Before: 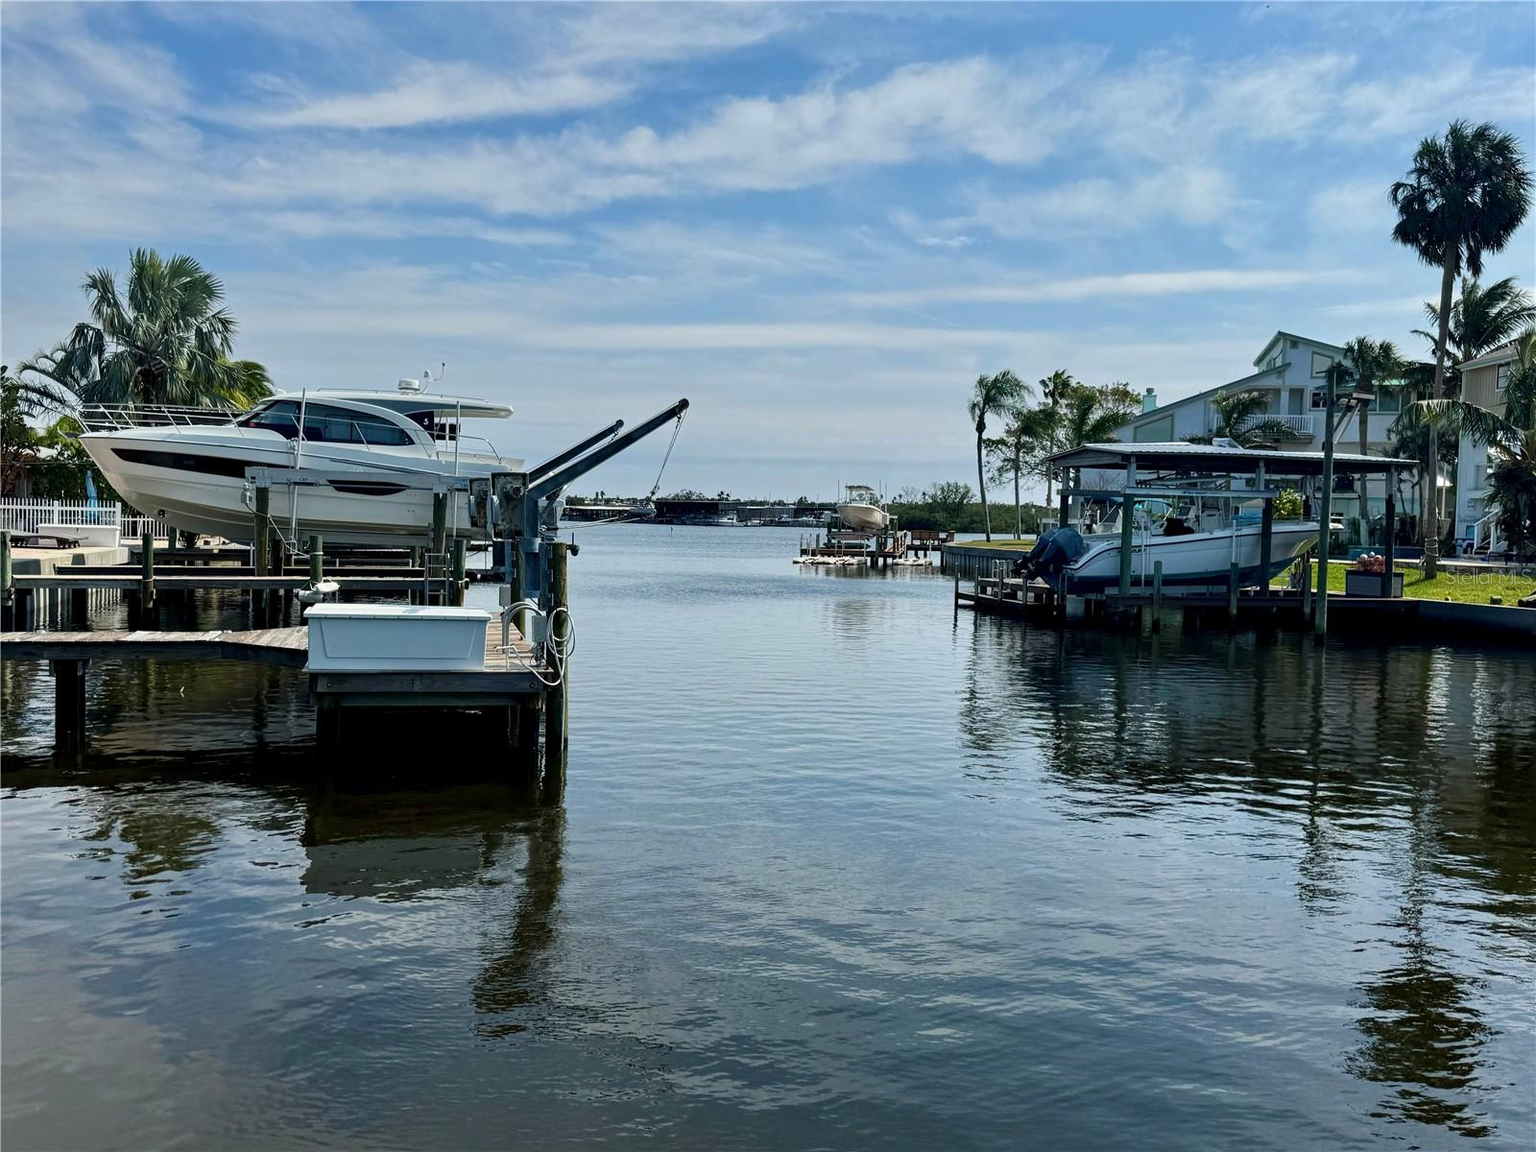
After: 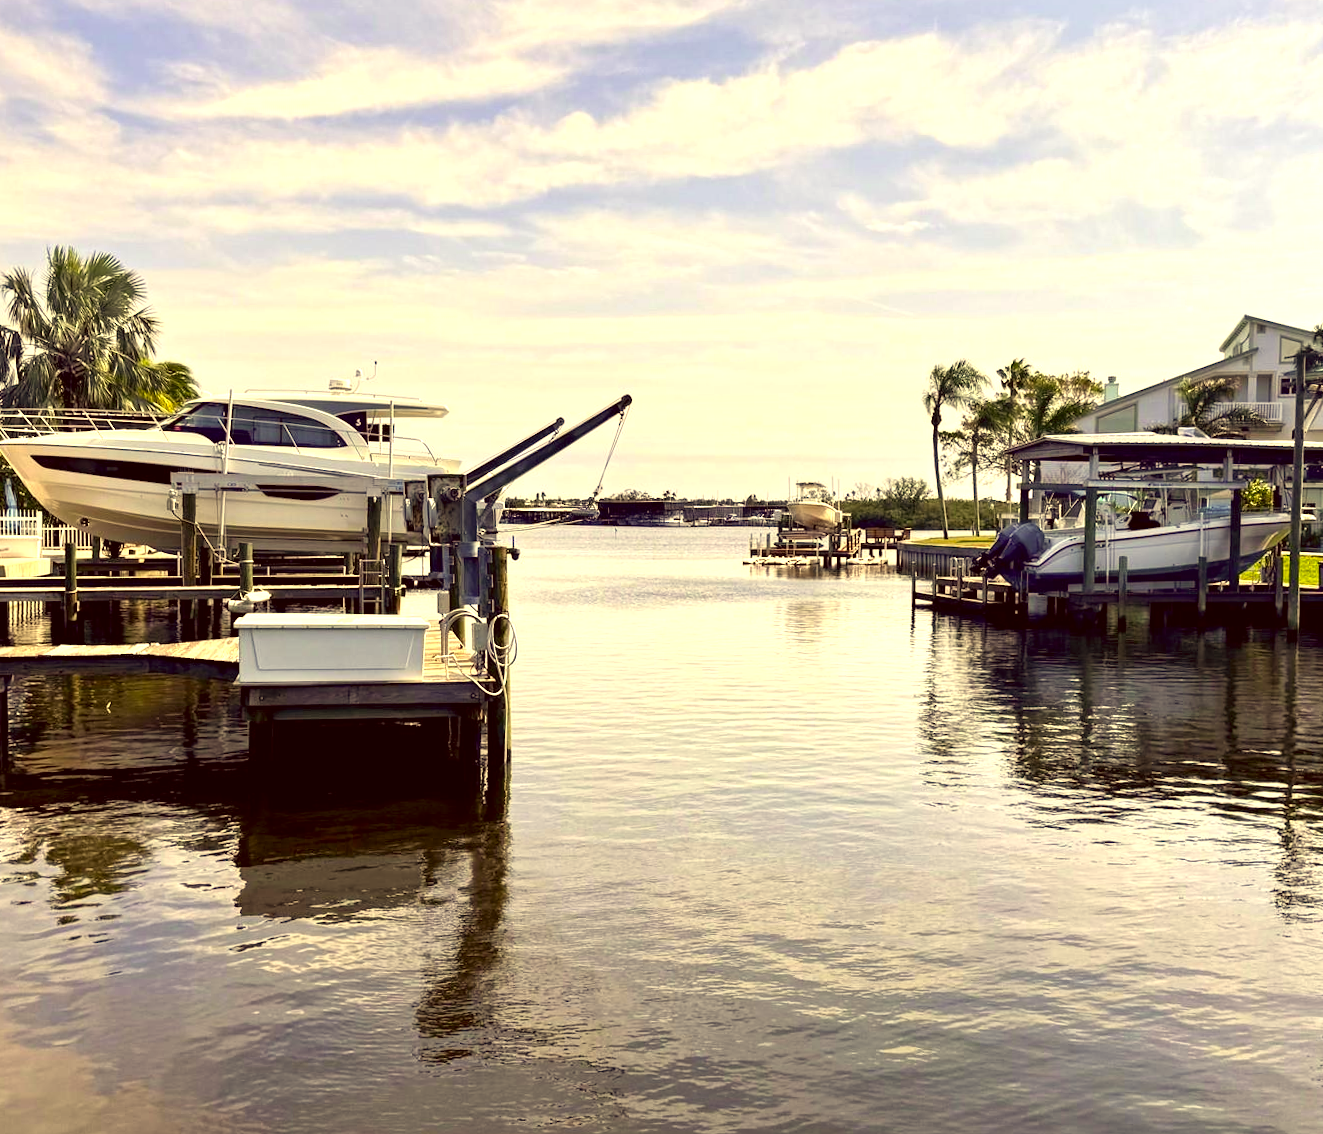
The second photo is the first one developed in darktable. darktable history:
exposure: black level correction 0.001, exposure 1.119 EV, compensate highlight preservation false
crop and rotate: angle 0.854°, left 4.354%, top 0.96%, right 11.31%, bottom 2.622%
color correction: highlights a* 9.75, highlights b* 38.25, shadows a* 14.19, shadows b* 3.2
